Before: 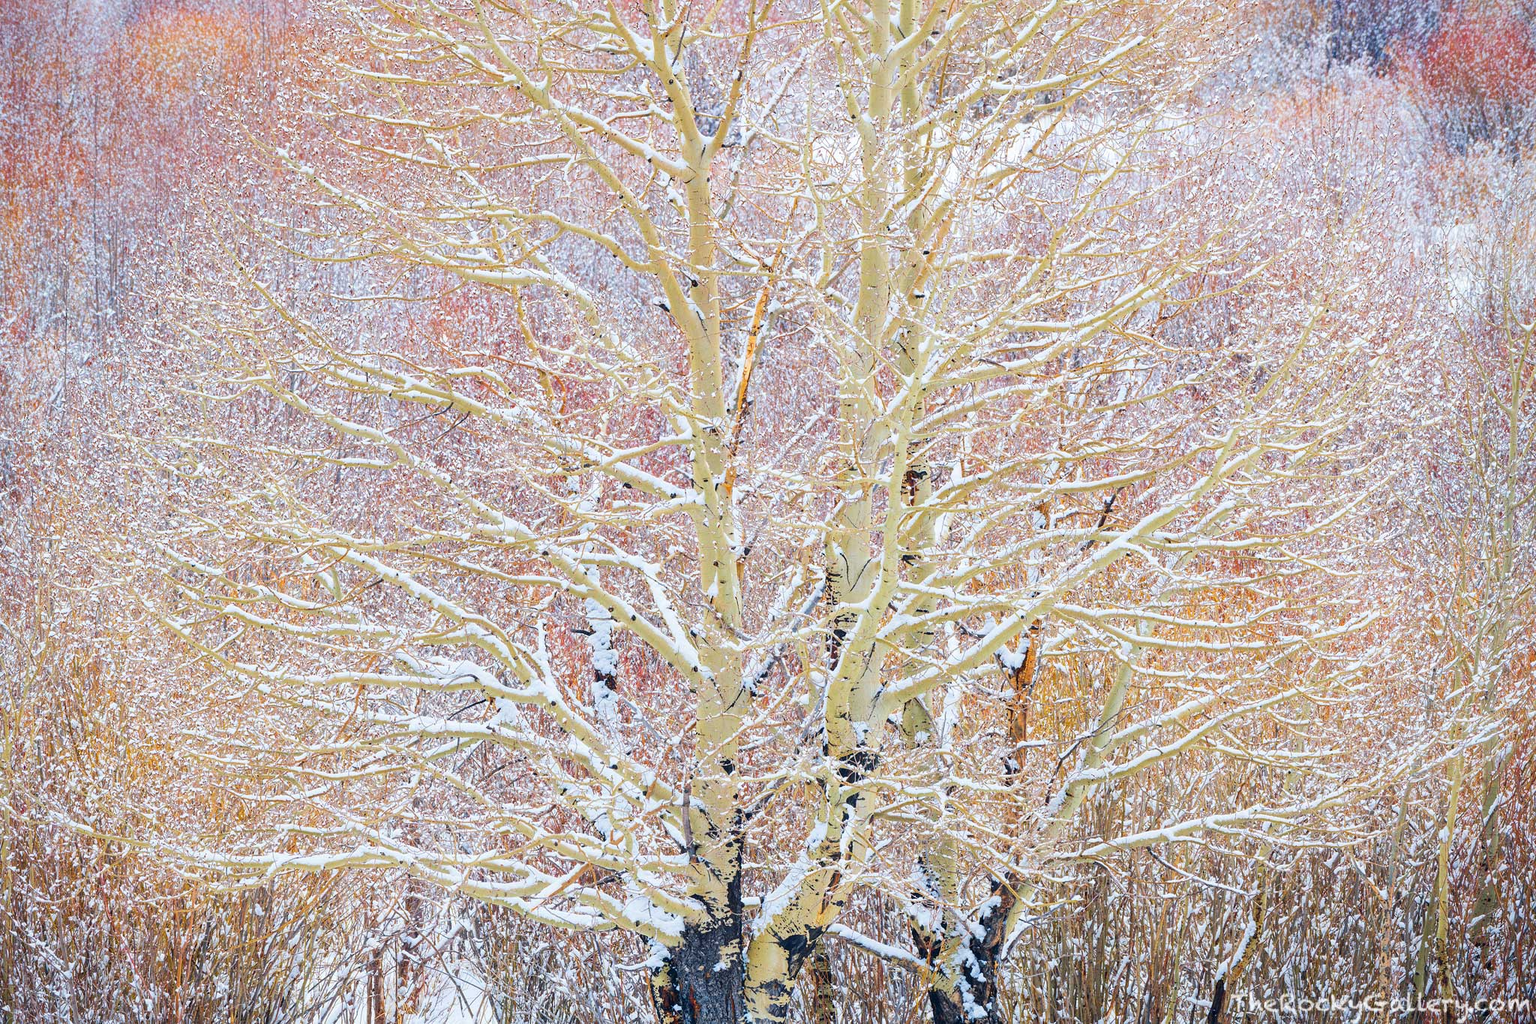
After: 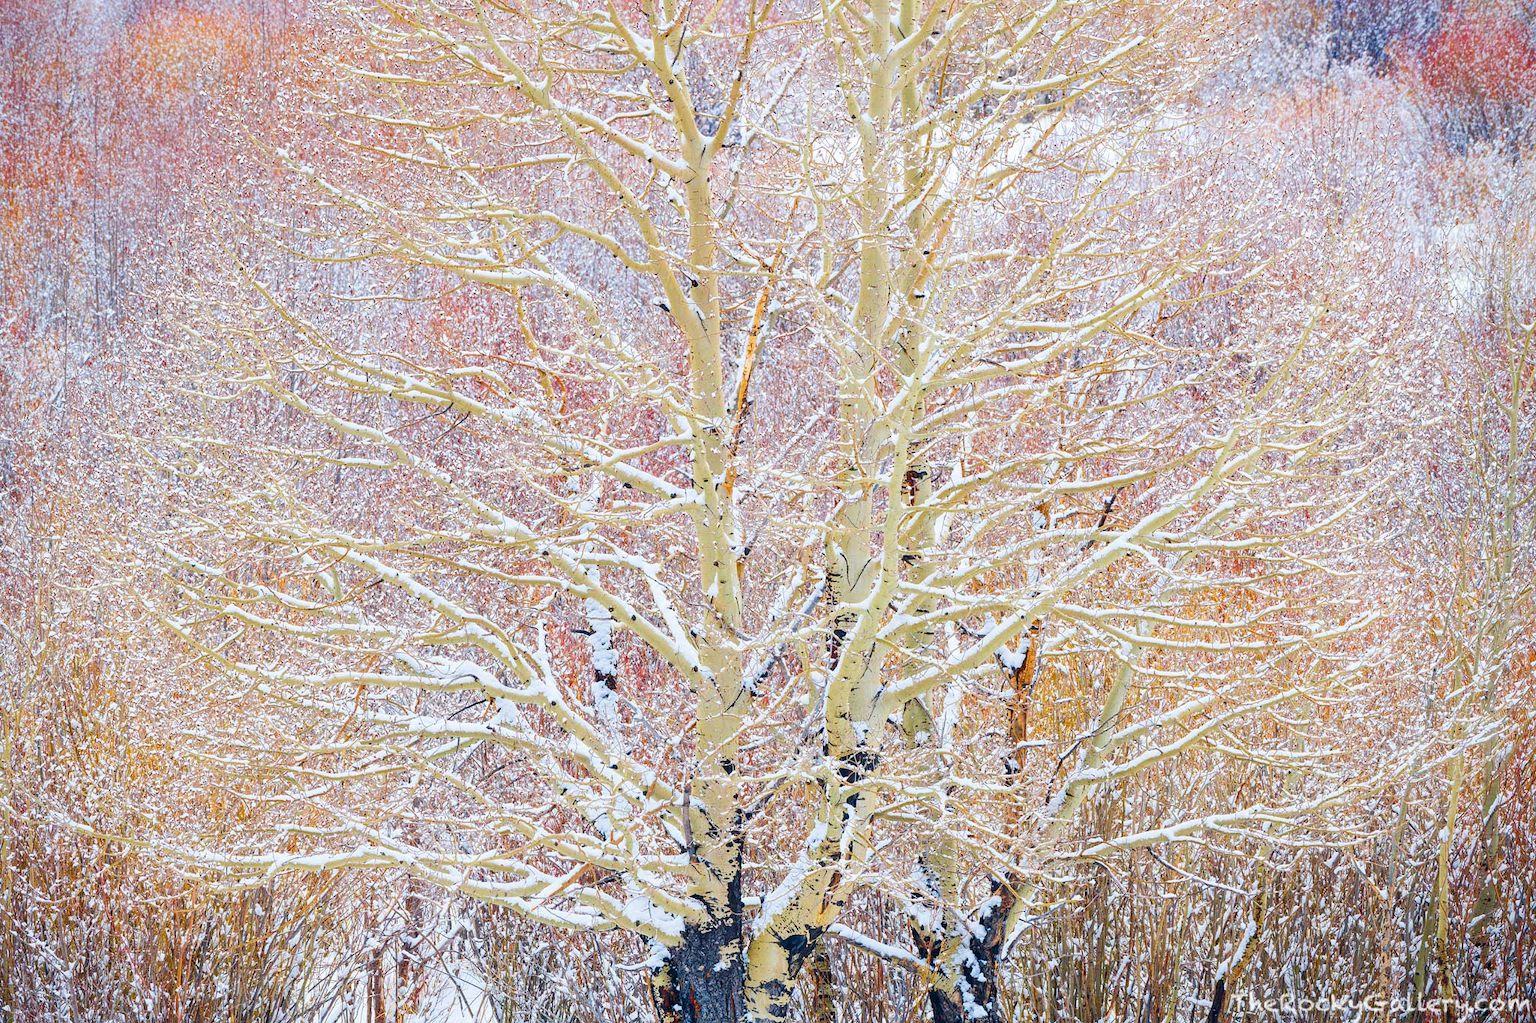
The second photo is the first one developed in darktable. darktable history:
color balance rgb: perceptual saturation grading › global saturation 20%, perceptual saturation grading › highlights -25%, perceptual saturation grading › shadows 25%
contrast brightness saturation: contrast 0.07
